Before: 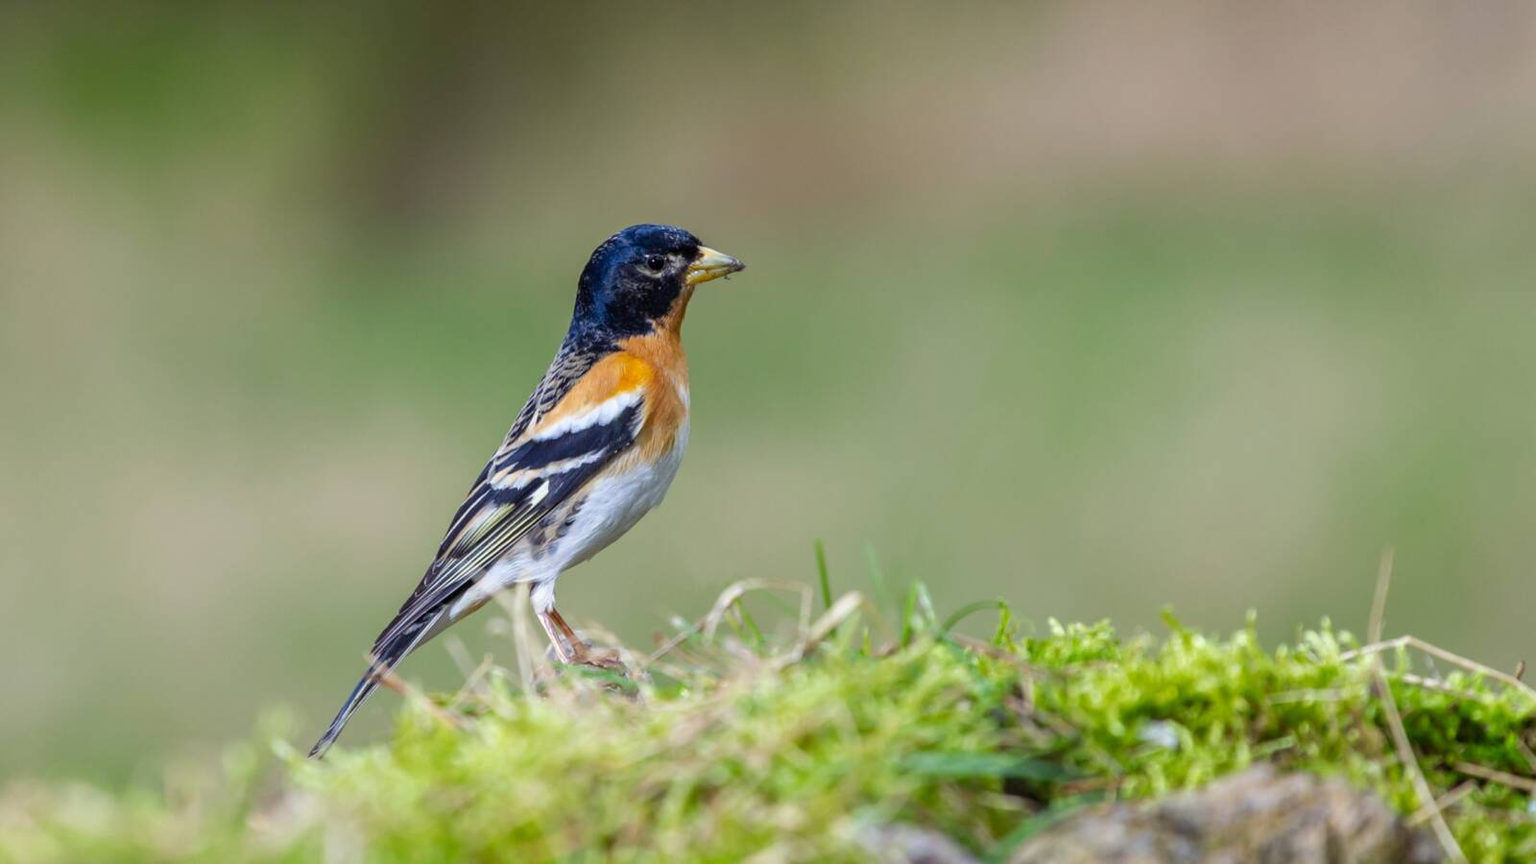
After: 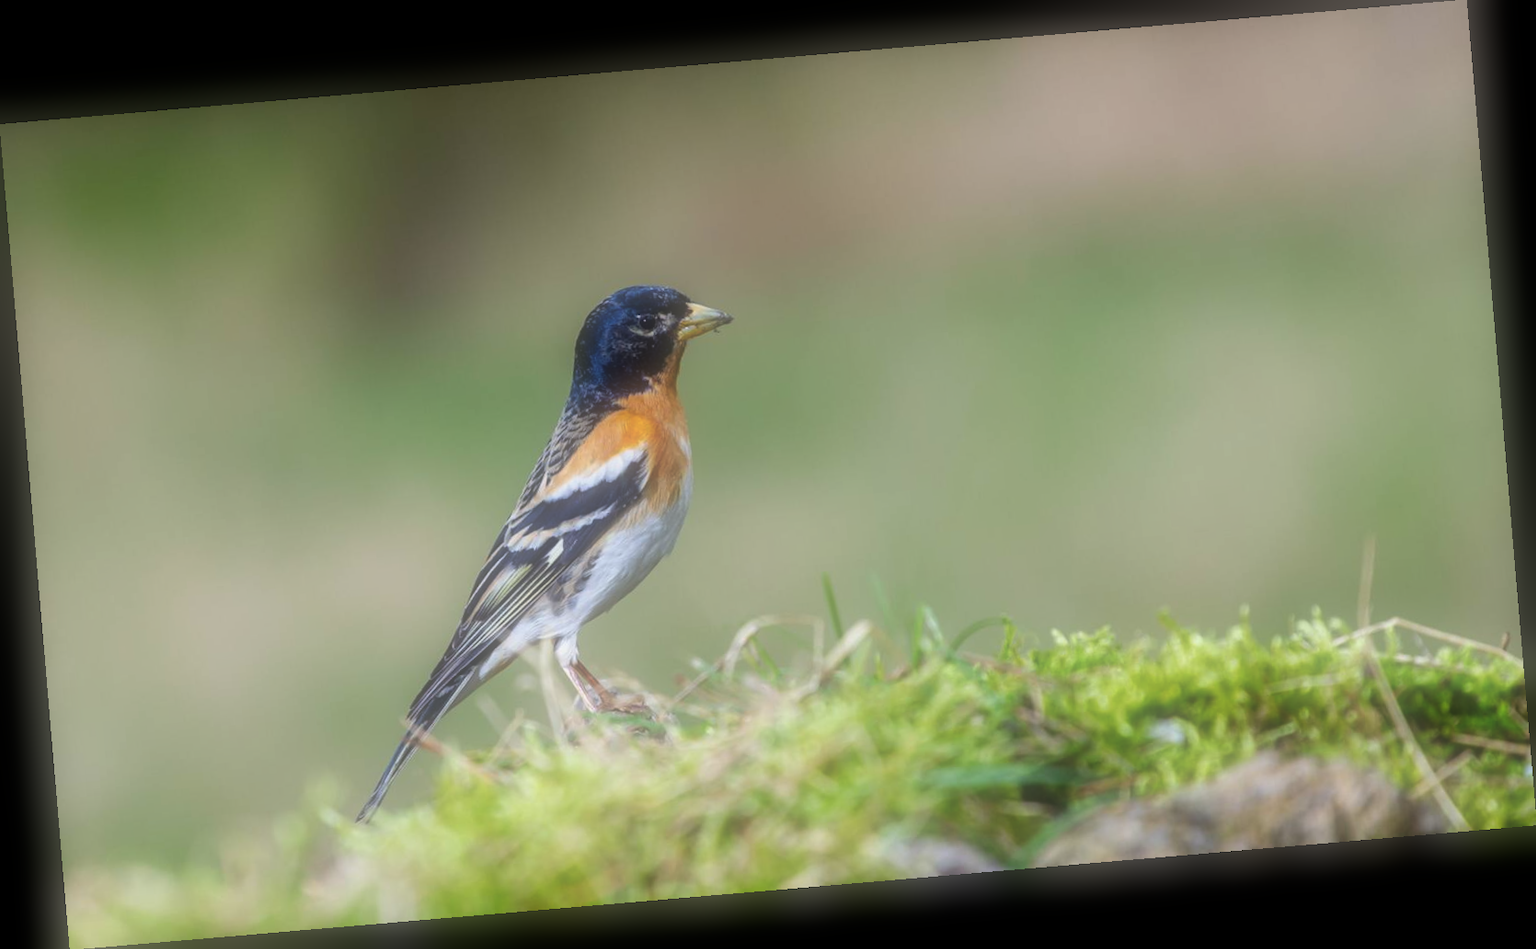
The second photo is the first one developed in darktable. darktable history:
rotate and perspective: rotation -4.86°, automatic cropping off
soften: size 60.24%, saturation 65.46%, brightness 0.506 EV, mix 25.7%
